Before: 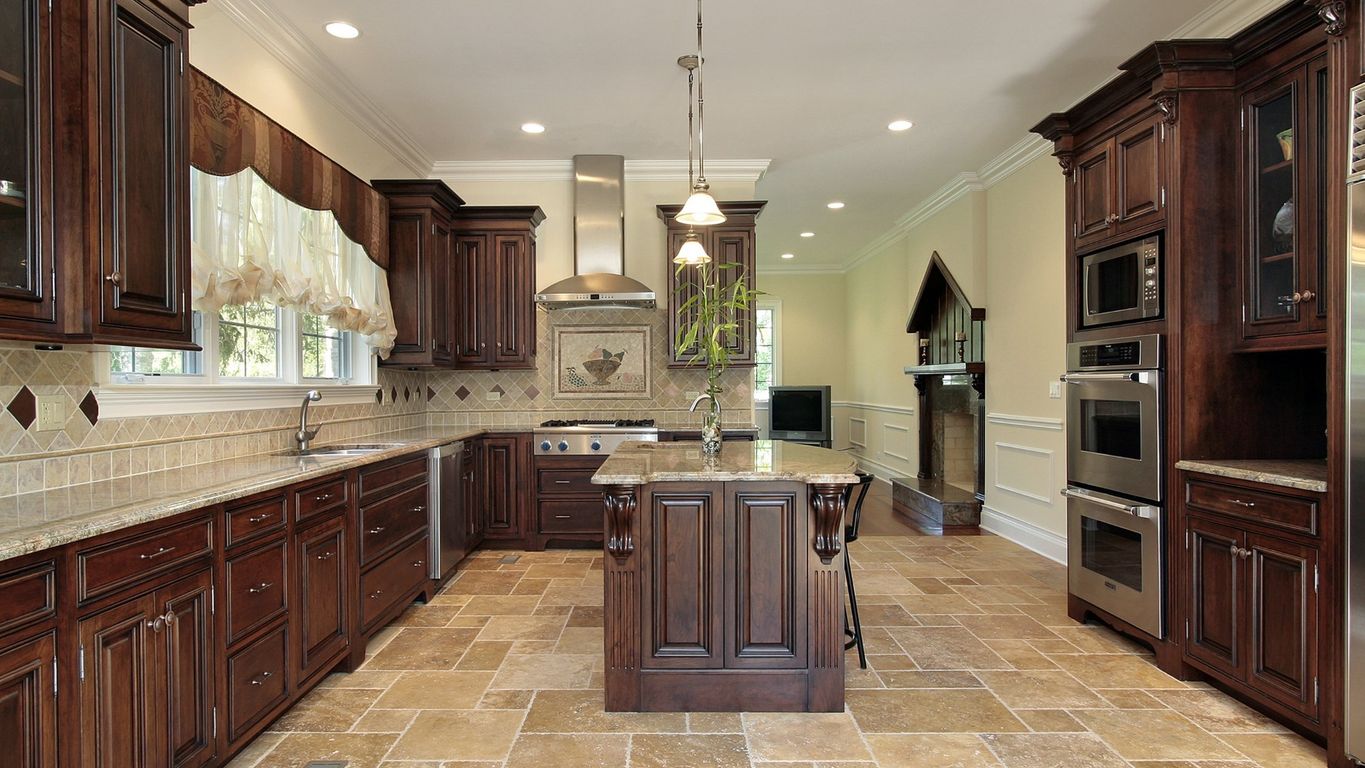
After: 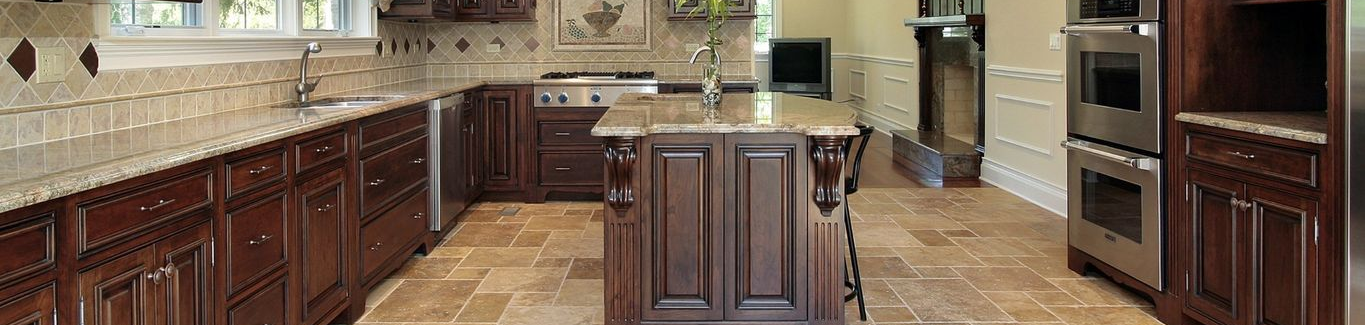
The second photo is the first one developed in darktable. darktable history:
crop: top 45.396%, bottom 12.239%
